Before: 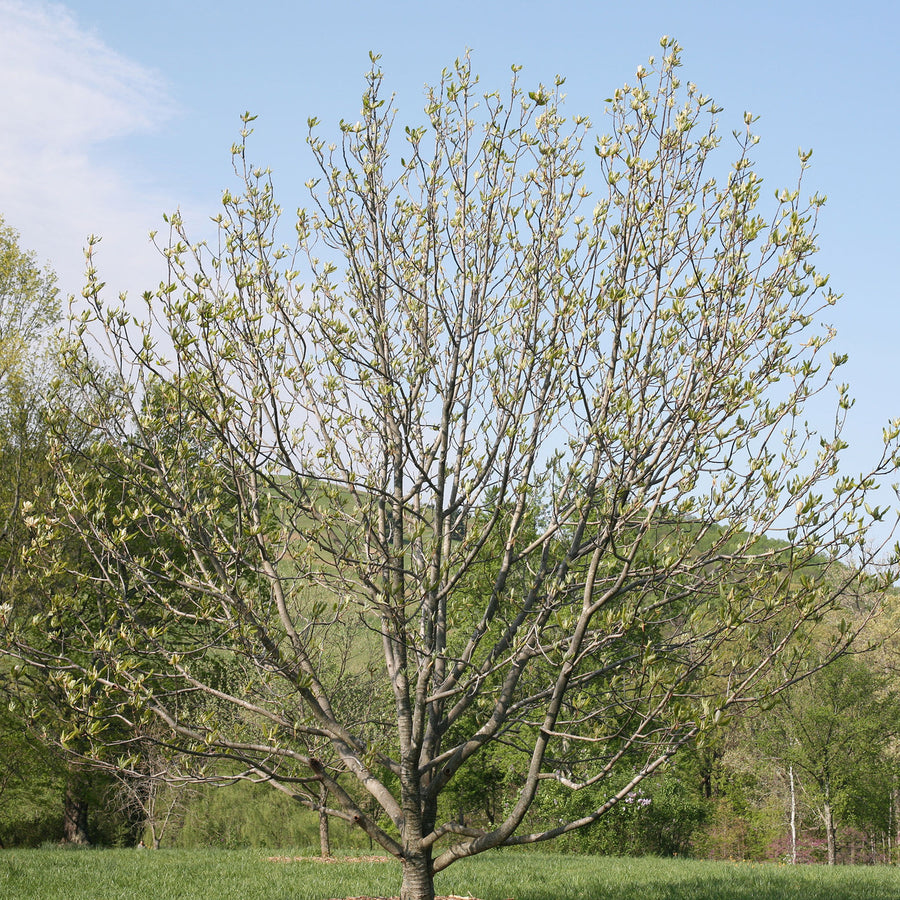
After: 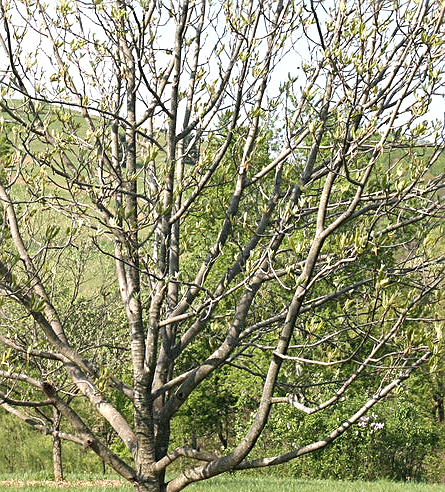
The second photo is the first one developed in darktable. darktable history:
sharpen: on, module defaults
crop: left 29.672%, top 41.786%, right 20.851%, bottom 3.487%
exposure: exposure 0.64 EV, compensate highlight preservation false
